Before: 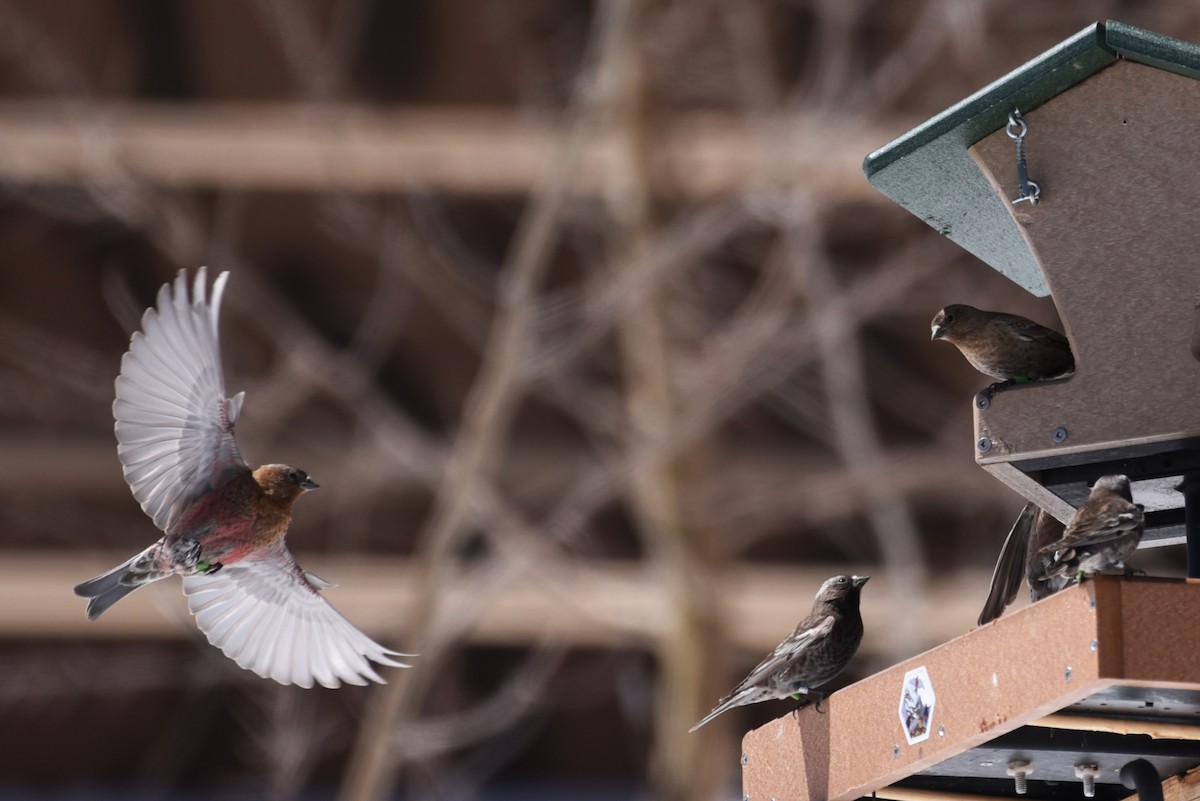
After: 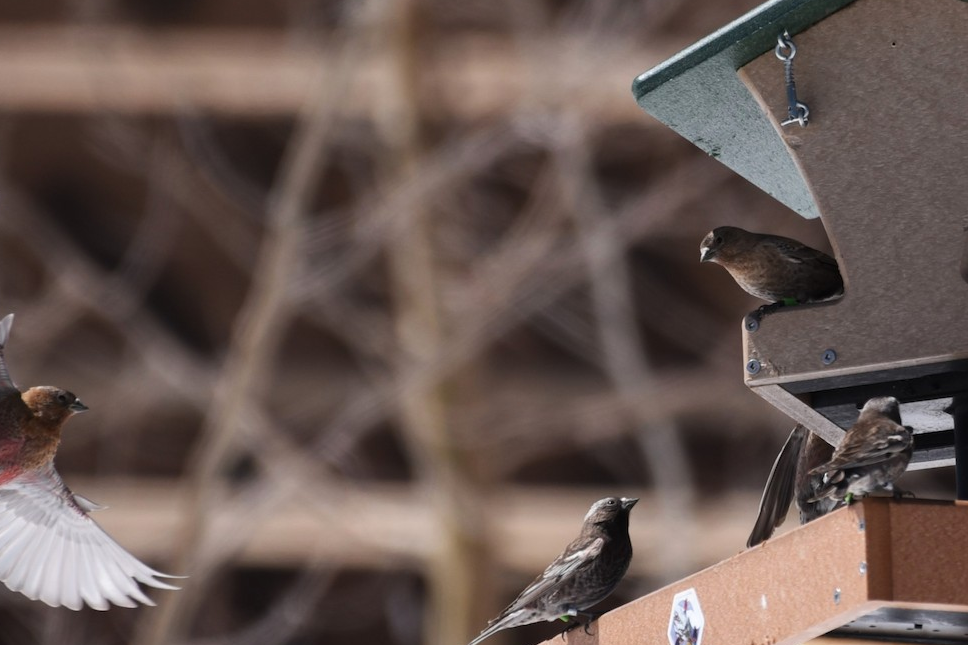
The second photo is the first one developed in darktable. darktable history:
crop: left 19.277%, top 9.819%, right 0%, bottom 9.597%
